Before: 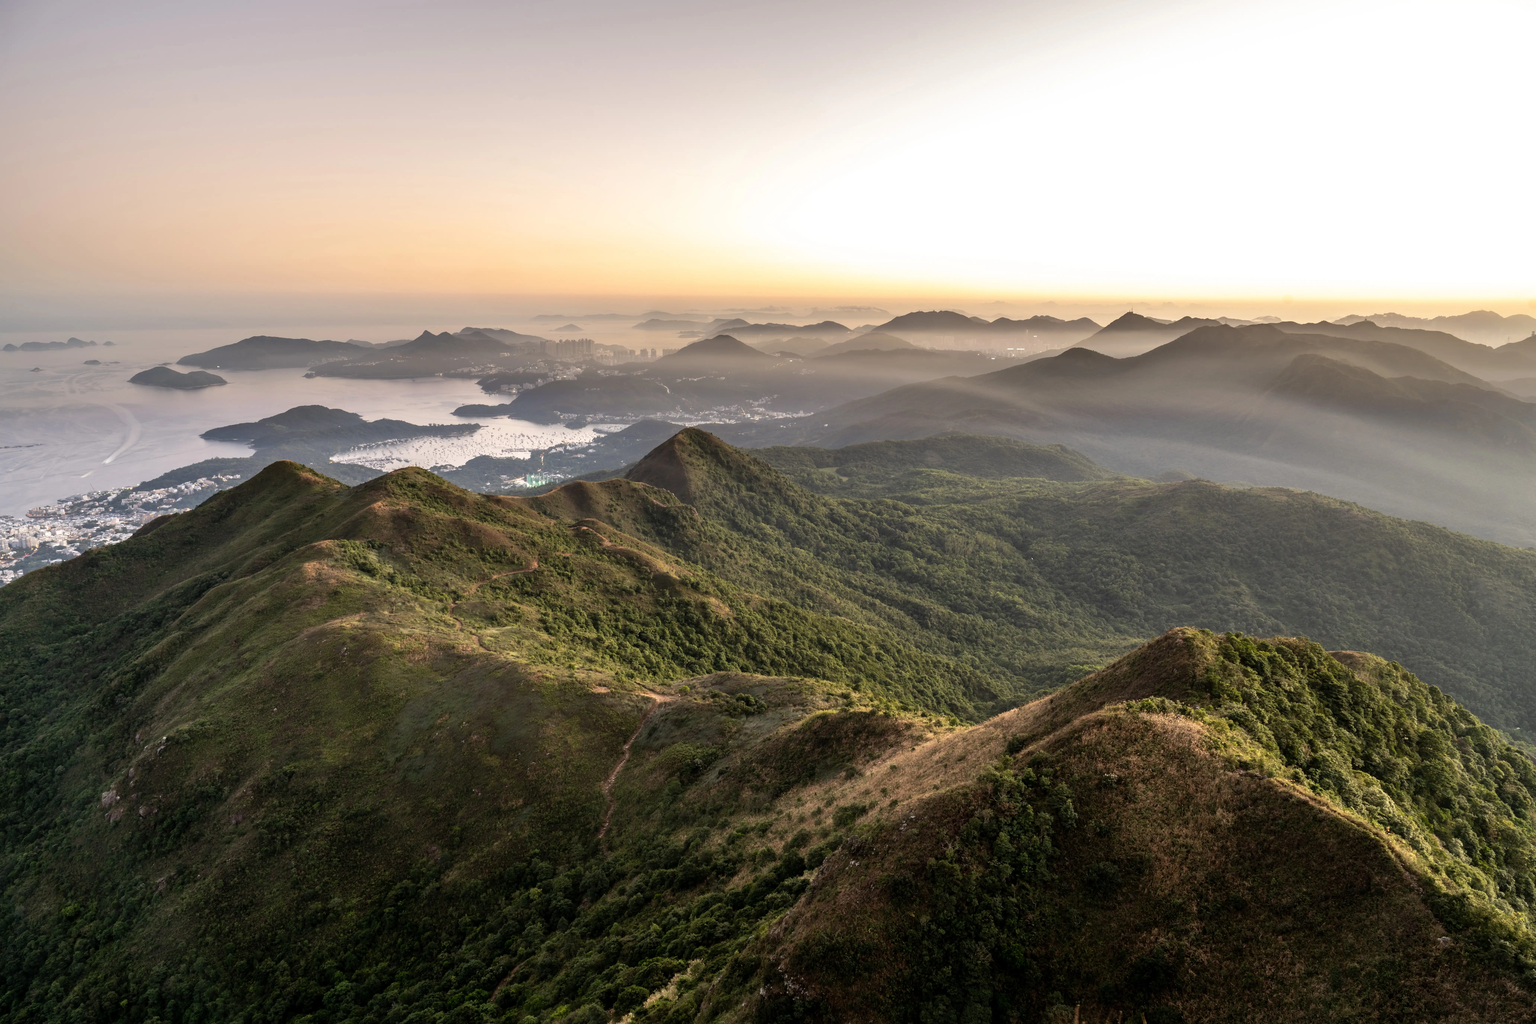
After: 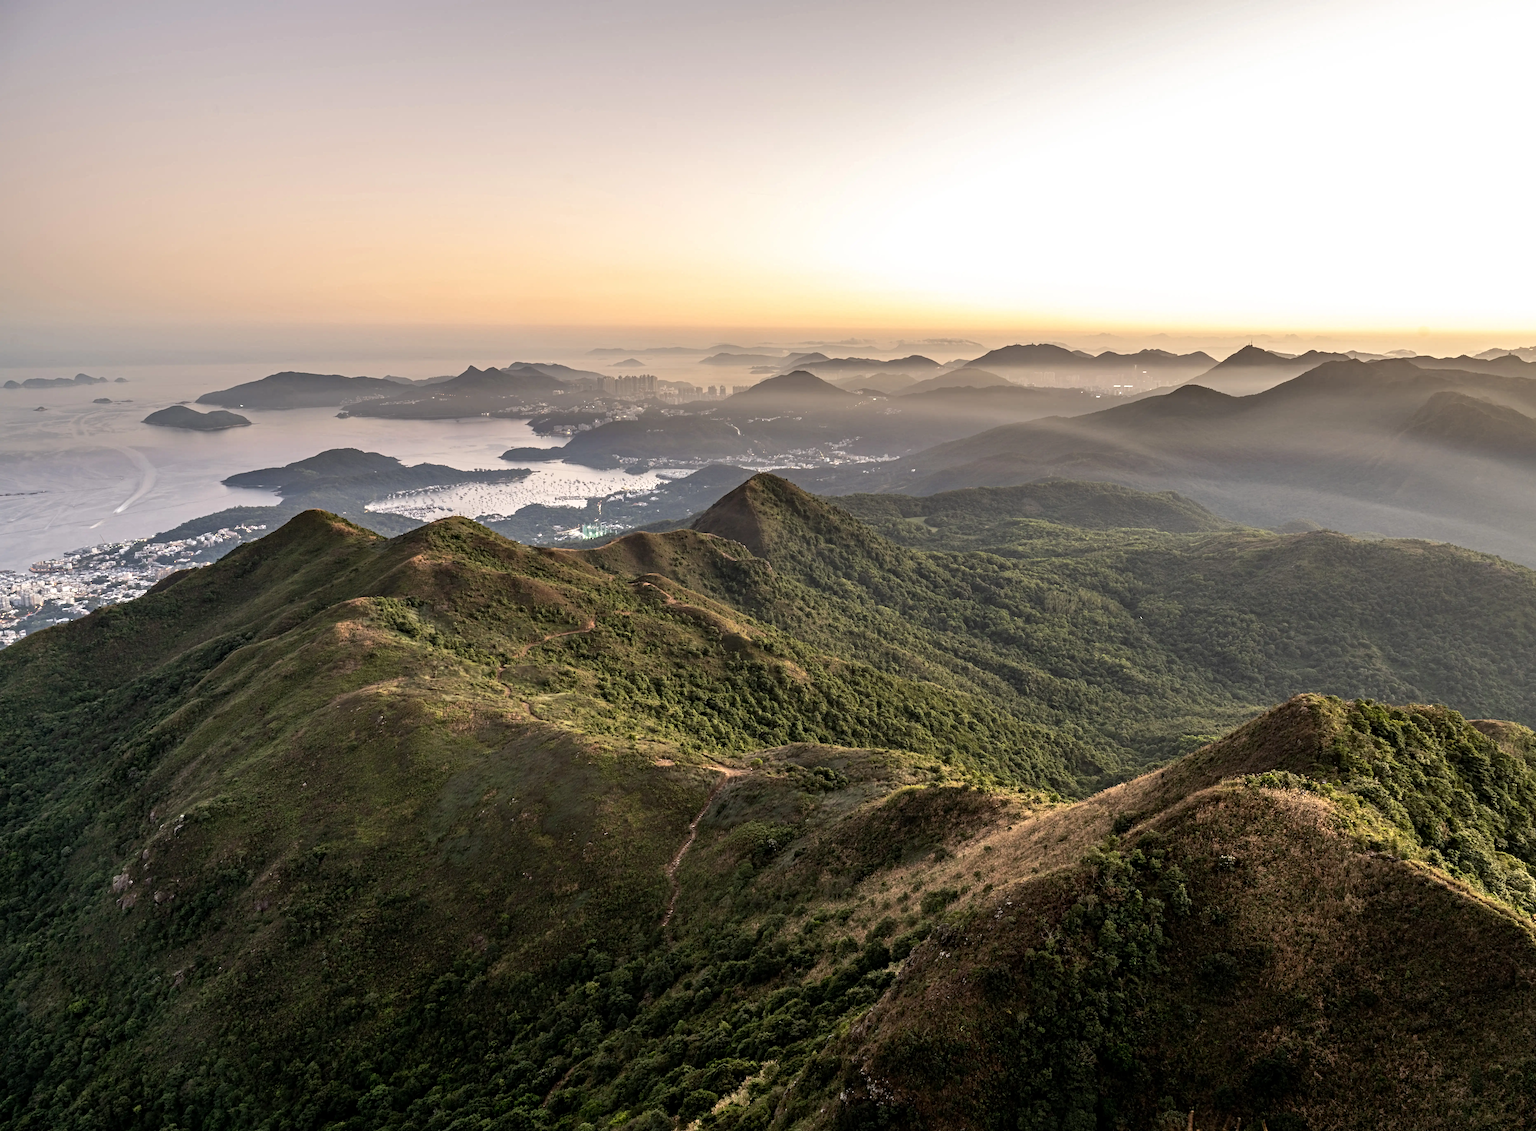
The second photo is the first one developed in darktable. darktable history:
crop: right 9.509%, bottom 0.031%
contrast equalizer: y [[0.5, 0.501, 0.525, 0.597, 0.58, 0.514], [0.5 ×6], [0.5 ×6], [0 ×6], [0 ×6]]
